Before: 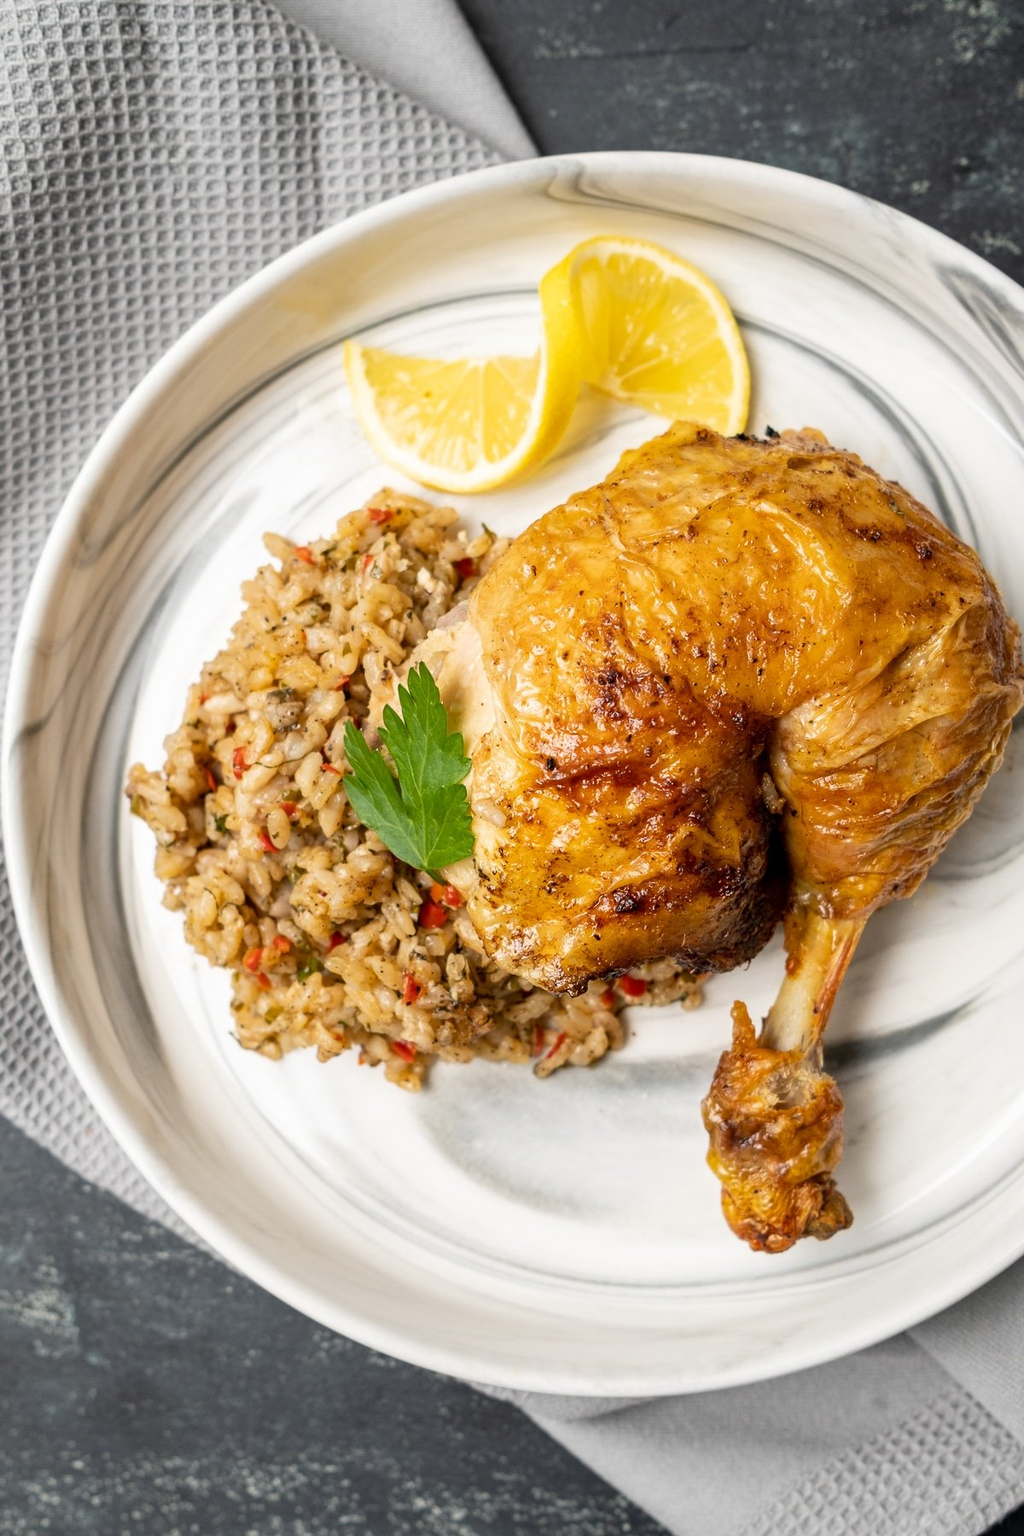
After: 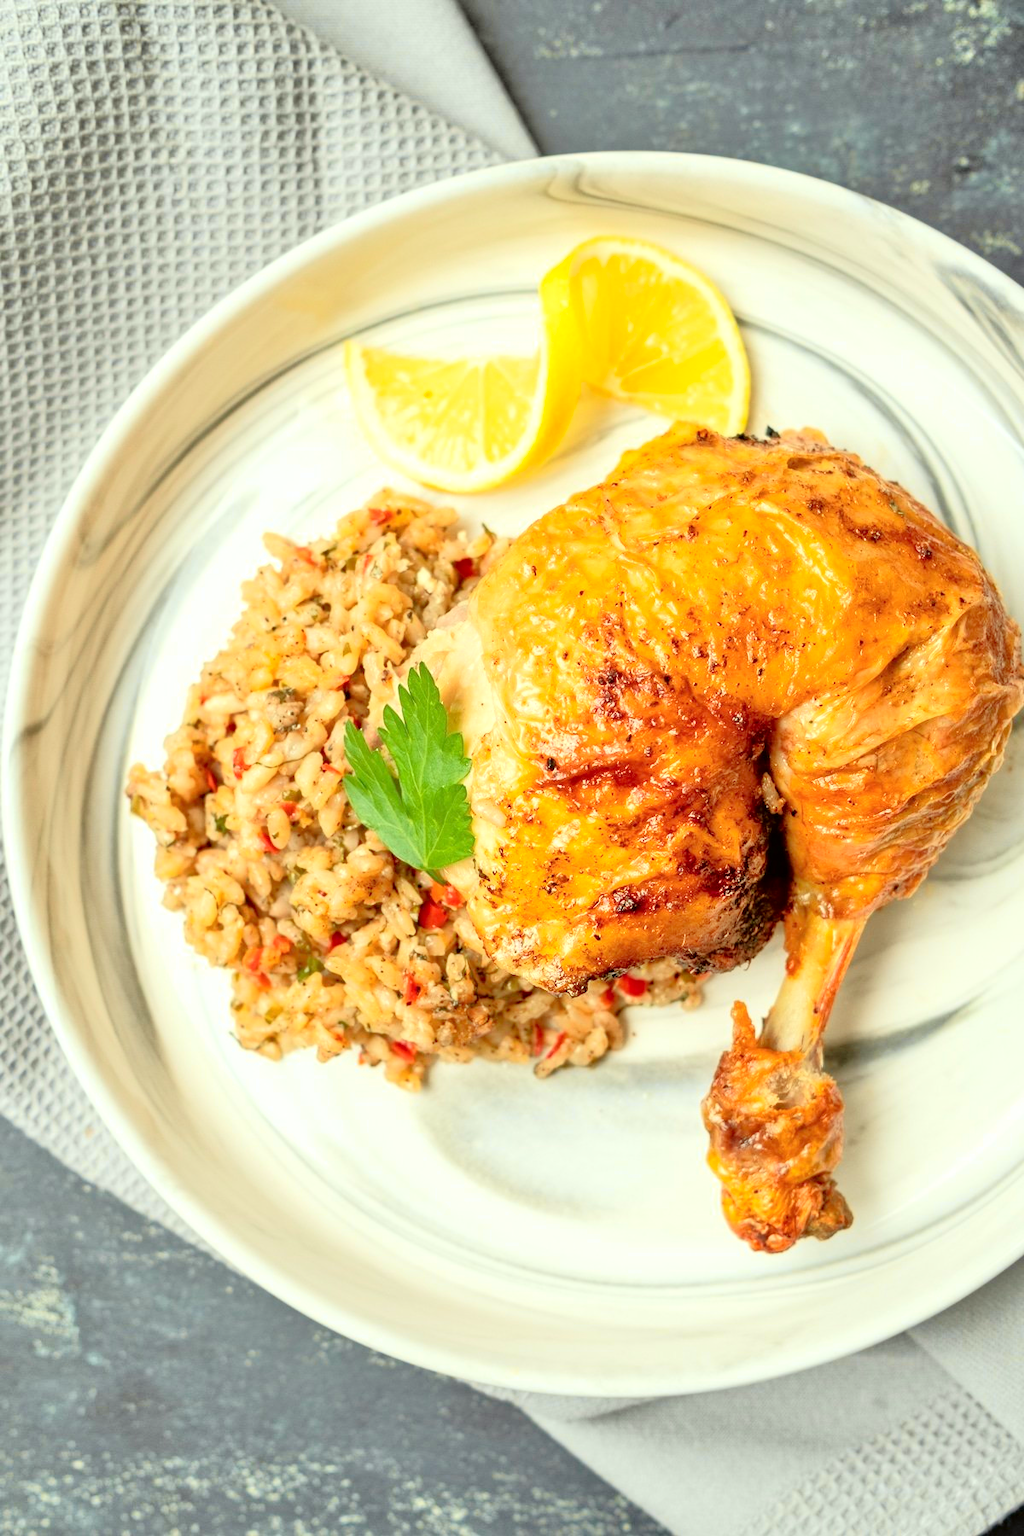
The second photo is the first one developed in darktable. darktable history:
exposure: black level correction 0, exposure 0.703 EV, compensate highlight preservation false
tone equalizer: -7 EV 0.157 EV, -6 EV 0.609 EV, -5 EV 1.18 EV, -4 EV 1.32 EV, -3 EV 1.15 EV, -2 EV 0.6 EV, -1 EV 0.157 EV, mask exposure compensation -0.508 EV
tone curve: curves: ch0 [(0, 0) (0.091, 0.066) (0.184, 0.16) (0.491, 0.519) (0.748, 0.765) (1, 0.919)]; ch1 [(0, 0) (0.179, 0.173) (0.322, 0.32) (0.424, 0.424) (0.502, 0.504) (0.56, 0.575) (0.631, 0.675) (0.777, 0.806) (1, 1)]; ch2 [(0, 0) (0.434, 0.447) (0.485, 0.495) (0.524, 0.563) (0.676, 0.691) (1, 1)], color space Lab, independent channels, preserve colors none
color correction: highlights a* -6.91, highlights b* 0.729
